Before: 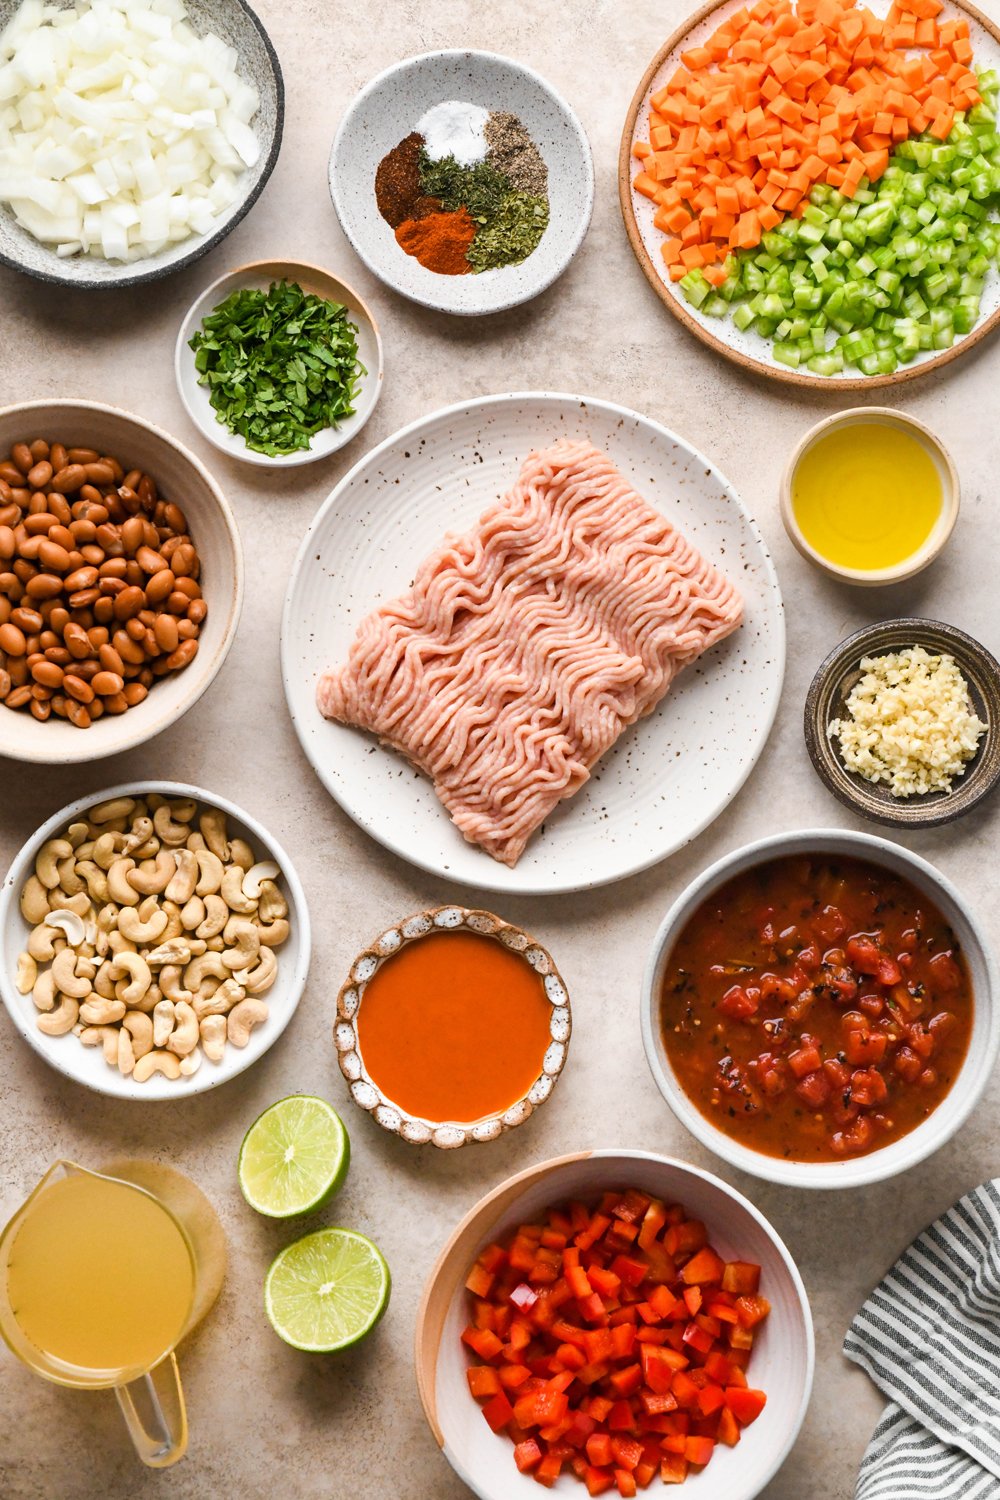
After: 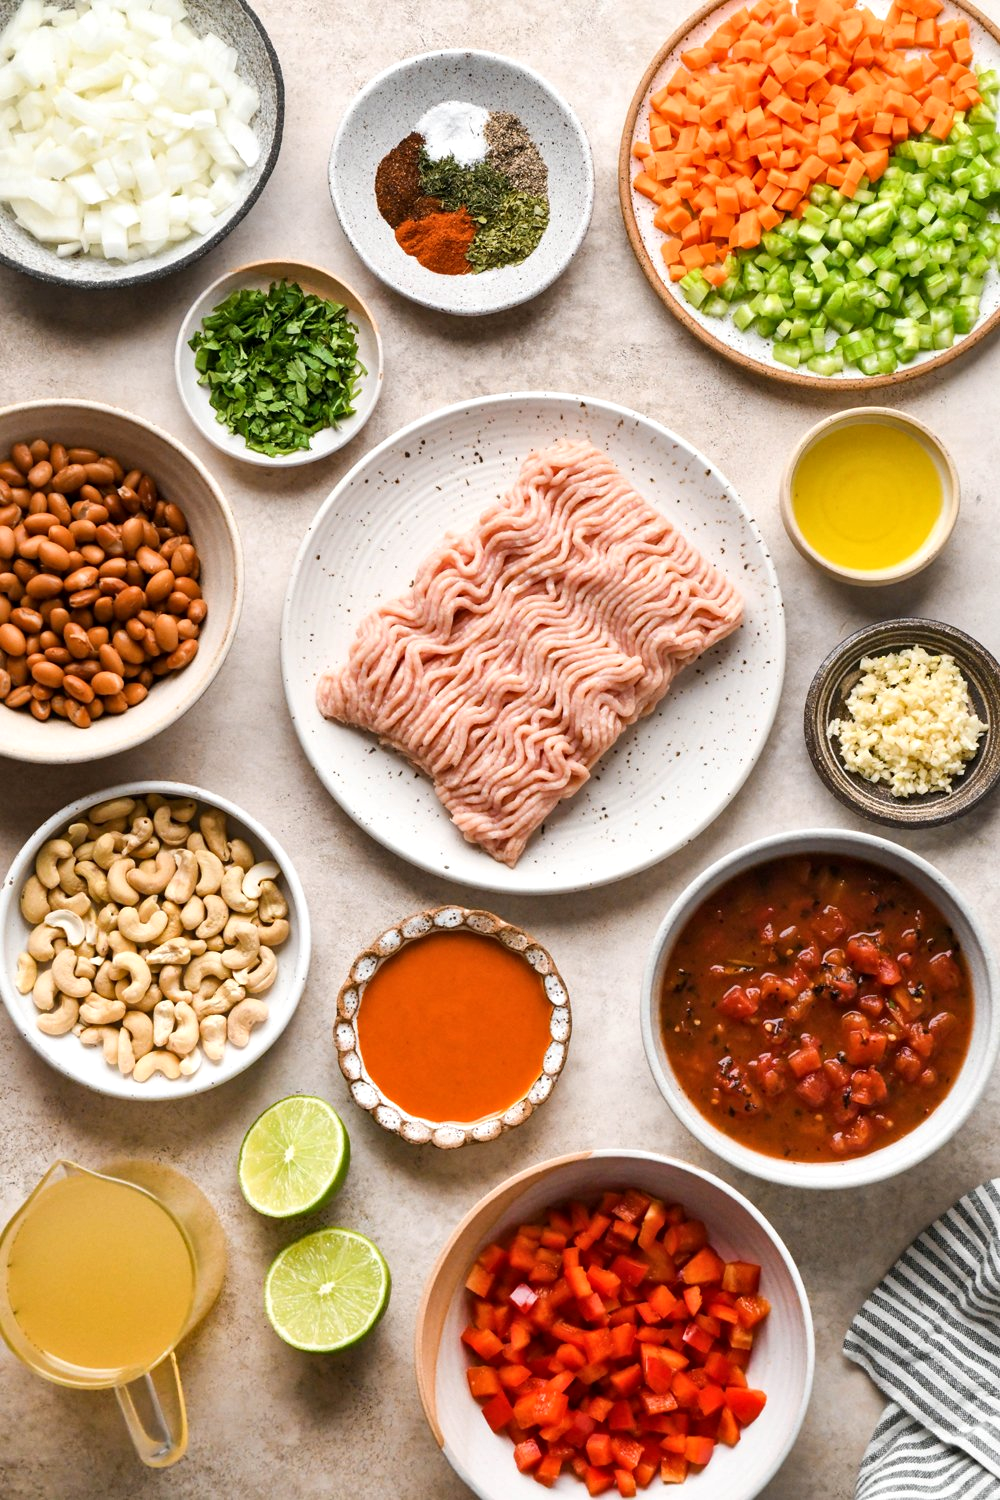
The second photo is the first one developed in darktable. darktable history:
local contrast: mode bilateral grid, contrast 27, coarseness 16, detail 115%, midtone range 0.2
exposure: exposure 0.081 EV, compensate highlight preservation false
